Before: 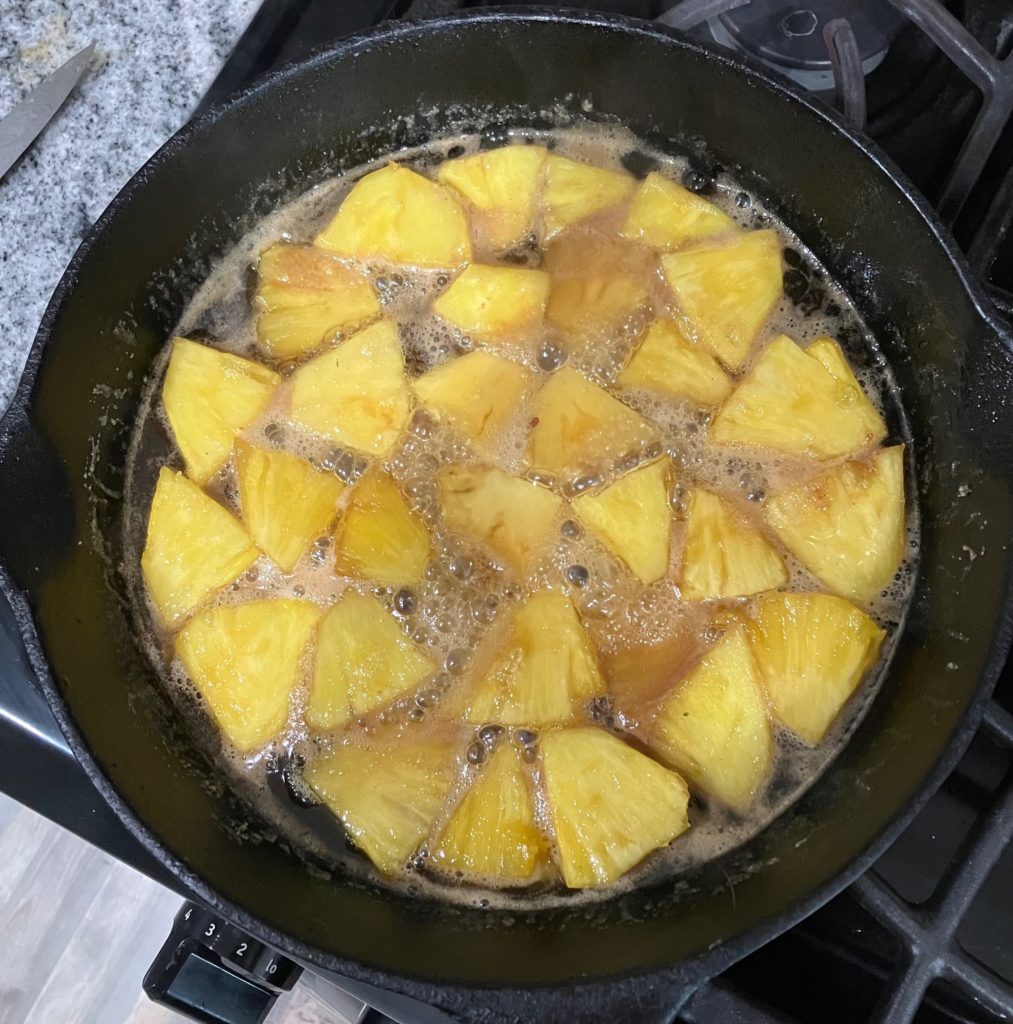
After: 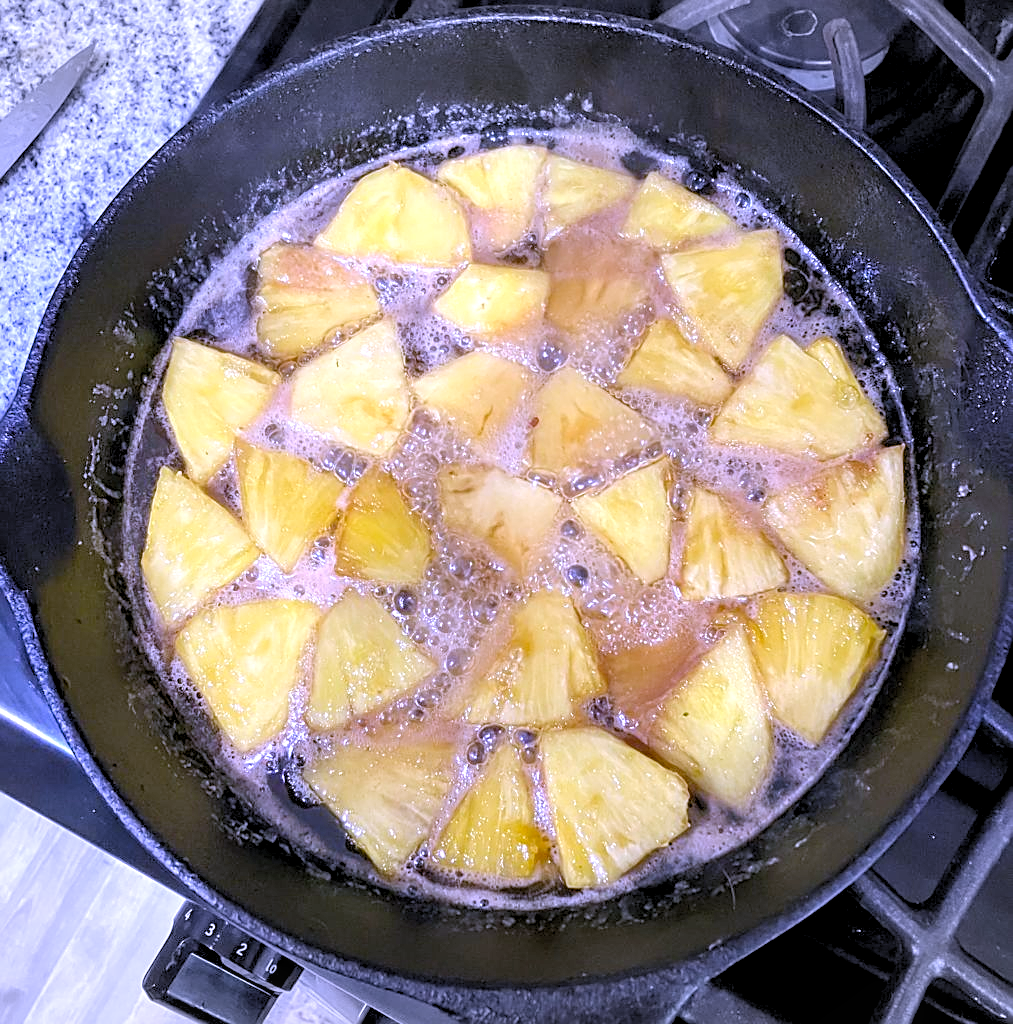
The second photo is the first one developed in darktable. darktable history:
white balance: red 0.98, blue 1.61
sharpen: on, module defaults
local contrast: detail 130%
levels: black 3.83%, white 90.64%, levels [0.044, 0.416, 0.908]
vignetting: fall-off start 100%, brightness -0.282, width/height ratio 1.31
